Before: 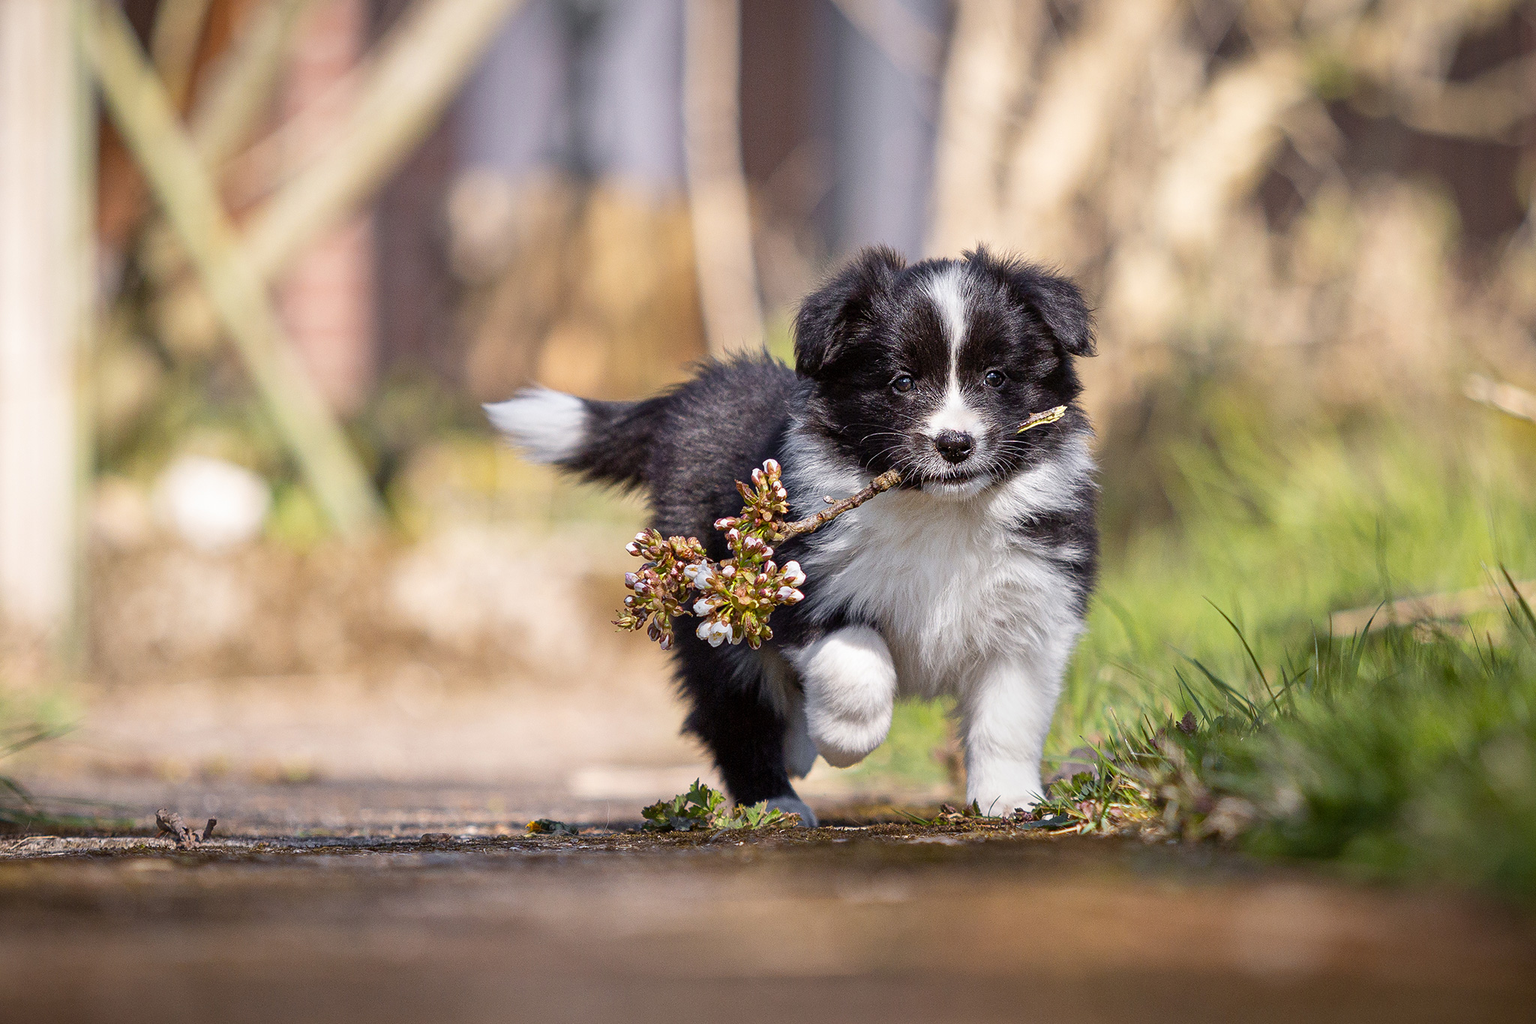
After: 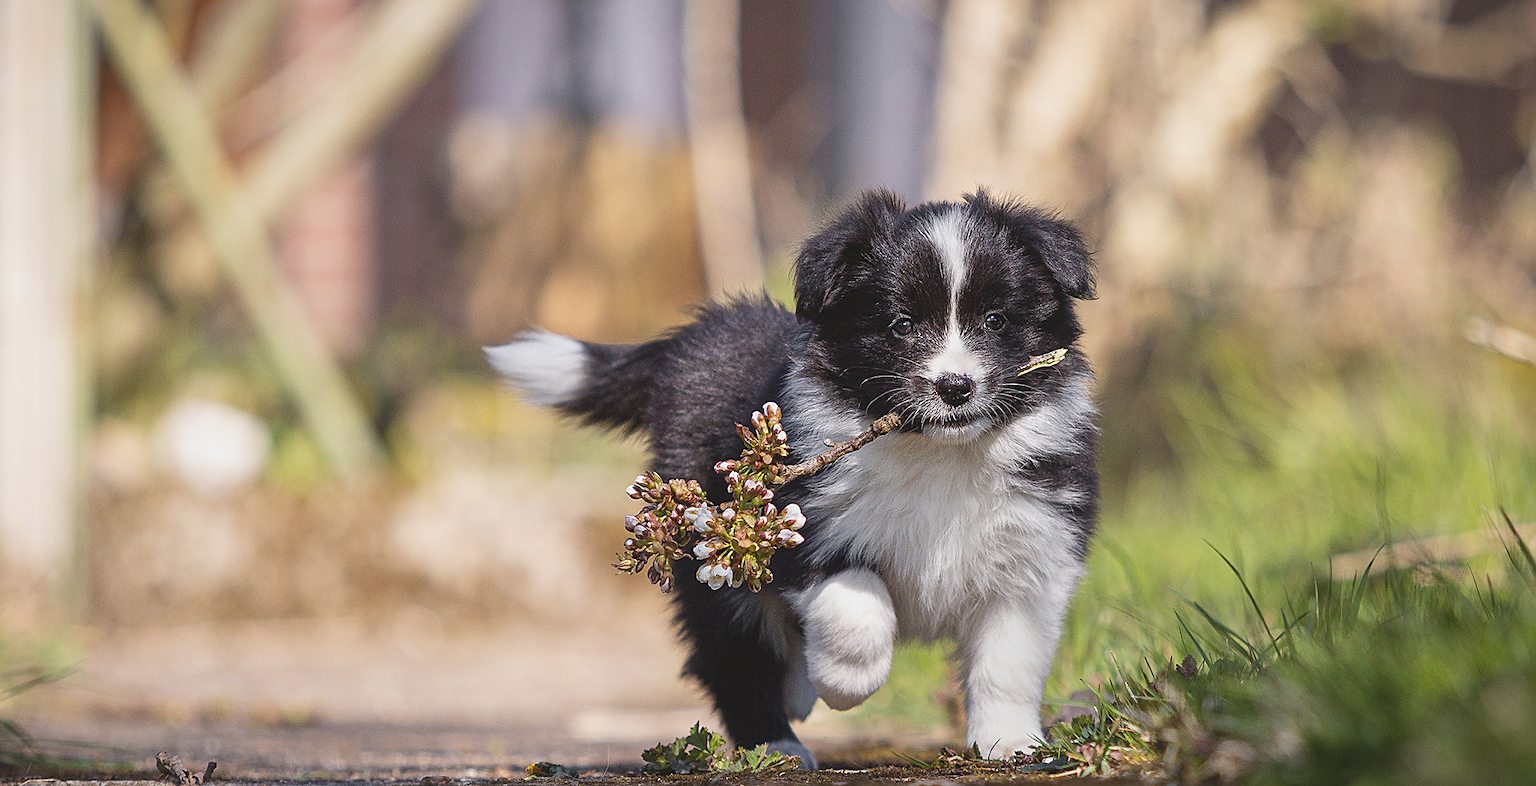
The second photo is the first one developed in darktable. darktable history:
exposure: black level correction -0.013, exposure -0.188 EV, compensate highlight preservation false
sharpen: on, module defaults
crop: top 5.582%, bottom 17.632%
